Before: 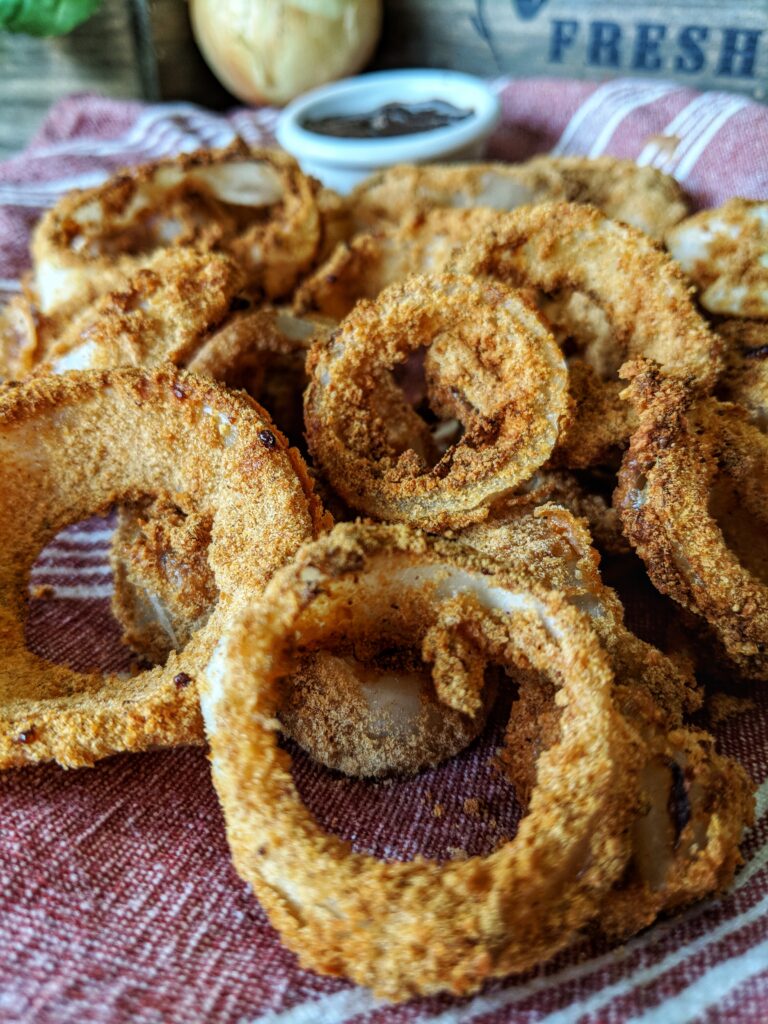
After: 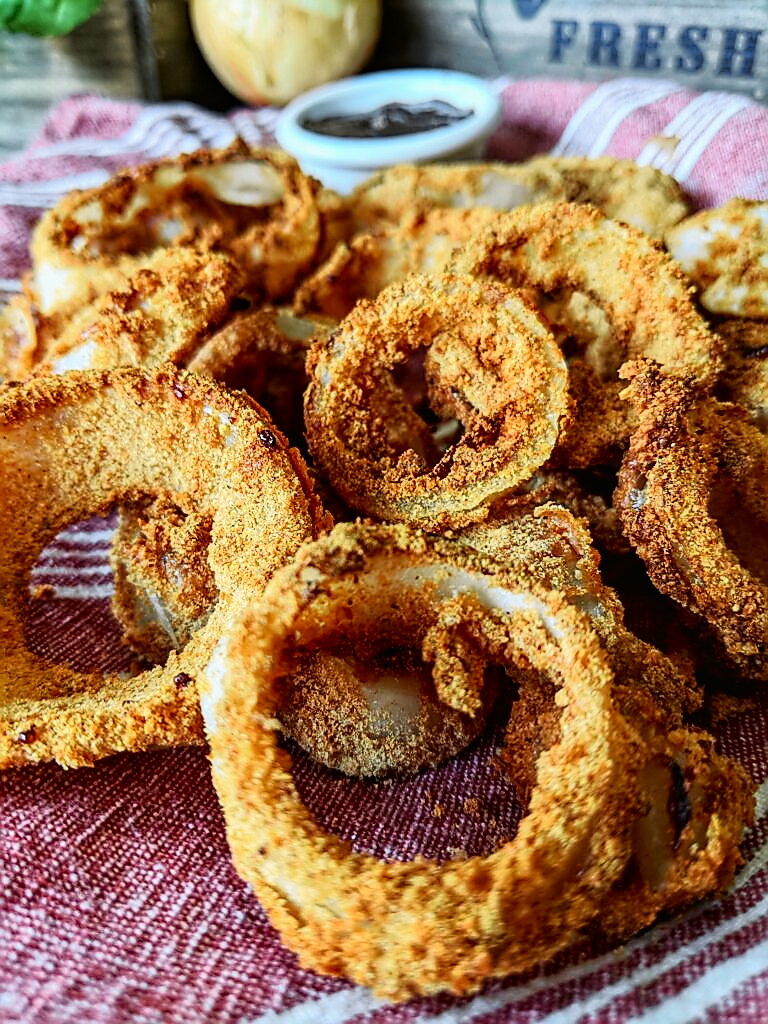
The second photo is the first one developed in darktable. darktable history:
tone curve: curves: ch0 [(0, 0.006) (0.037, 0.022) (0.123, 0.105) (0.19, 0.173) (0.277, 0.279) (0.474, 0.517) (0.597, 0.662) (0.687, 0.774) (0.855, 0.891) (1, 0.982)]; ch1 [(0, 0) (0.243, 0.245) (0.422, 0.415) (0.493, 0.498) (0.508, 0.503) (0.531, 0.55) (0.551, 0.582) (0.626, 0.672) (0.694, 0.732) (1, 1)]; ch2 [(0, 0) (0.249, 0.216) (0.356, 0.329) (0.424, 0.442) (0.476, 0.477) (0.498, 0.503) (0.517, 0.524) (0.532, 0.547) (0.562, 0.592) (0.614, 0.657) (0.706, 0.748) (0.808, 0.809) (0.991, 0.968)], color space Lab, independent channels, preserve colors none
sharpen: radius 1.4, amount 1.25, threshold 0.7
